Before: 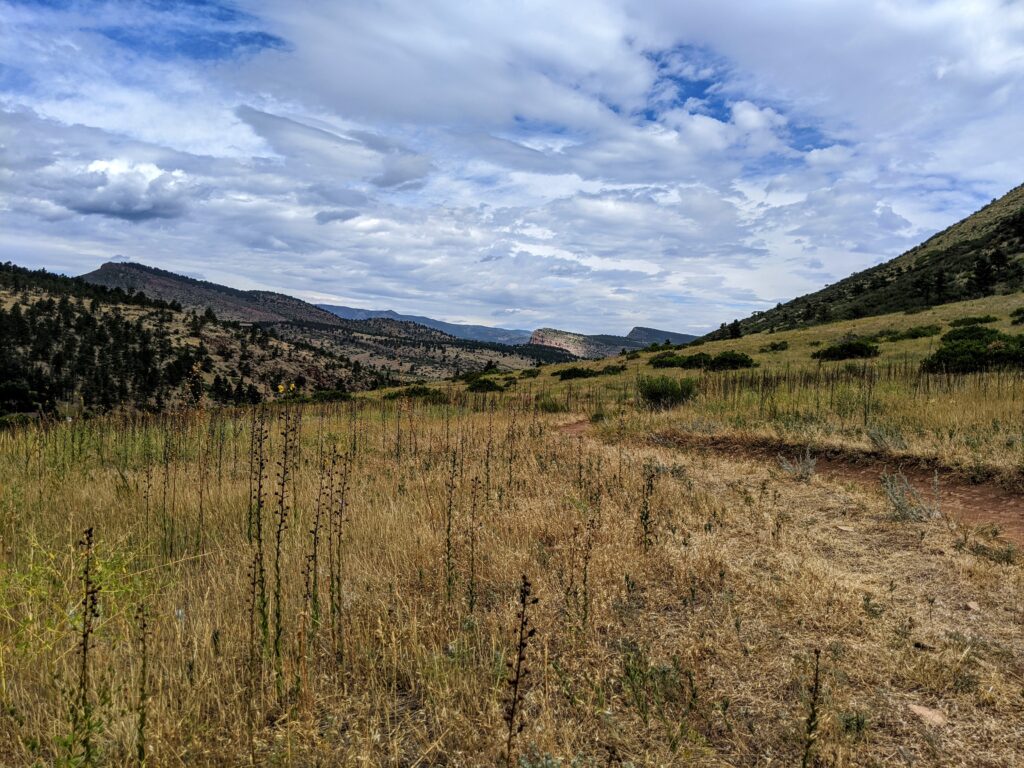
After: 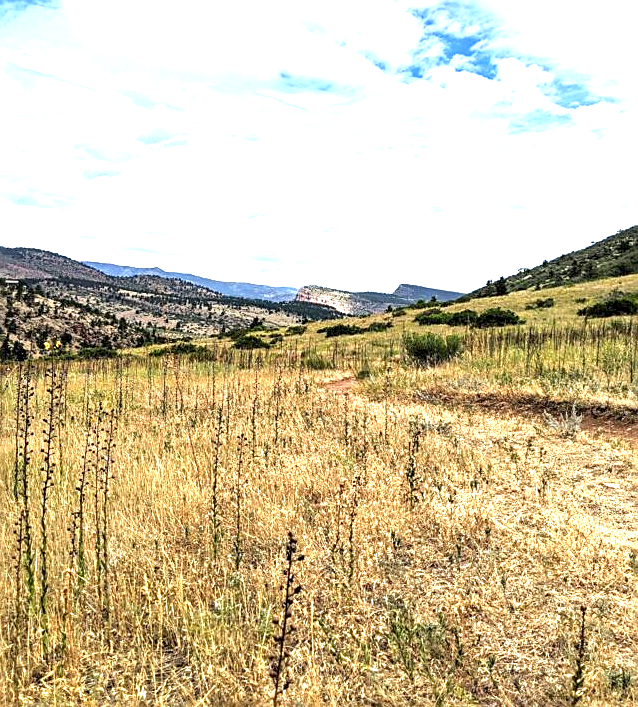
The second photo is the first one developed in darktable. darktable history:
crop and rotate: left 22.918%, top 5.629%, right 14.711%, bottom 2.247%
exposure: black level correction 0.001, exposure 1.822 EV, compensate exposure bias true, compensate highlight preservation false
sharpen: on, module defaults
